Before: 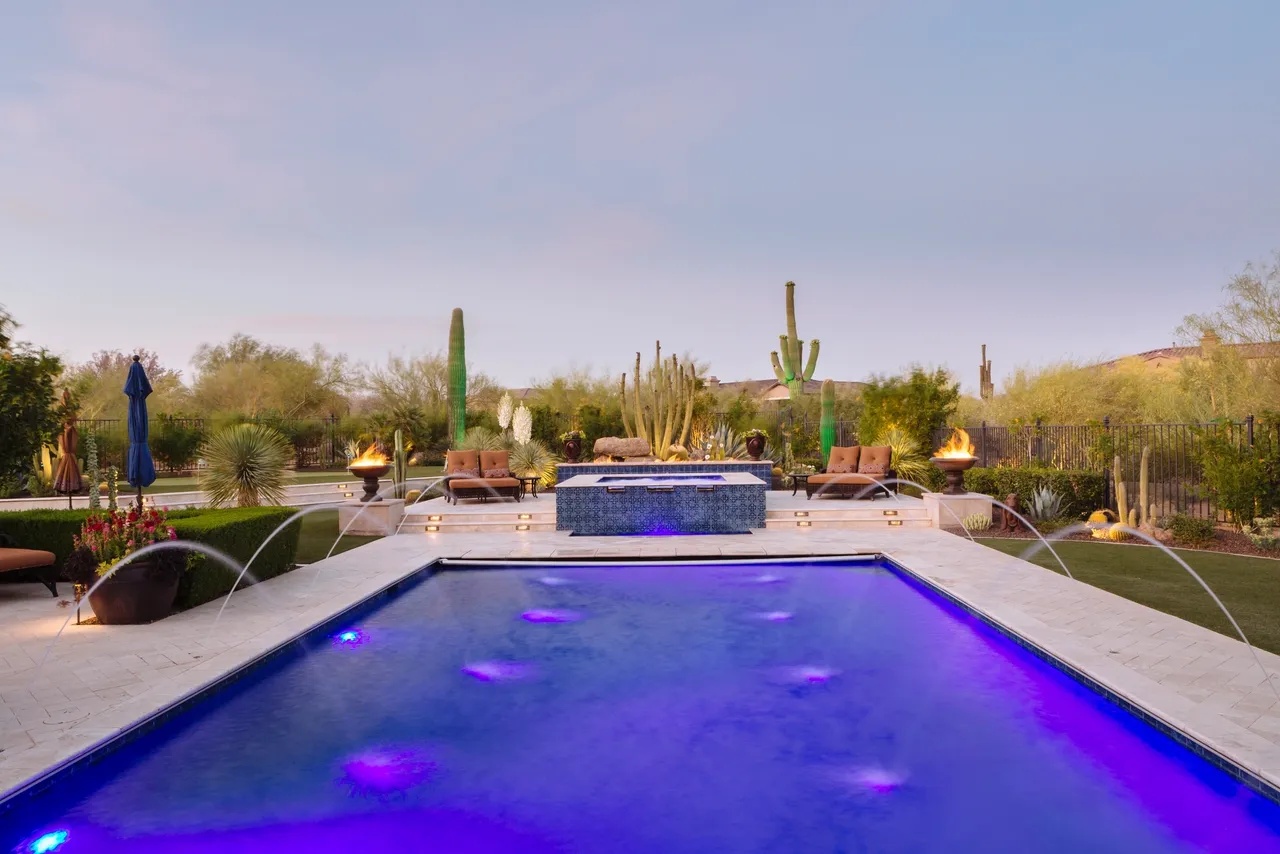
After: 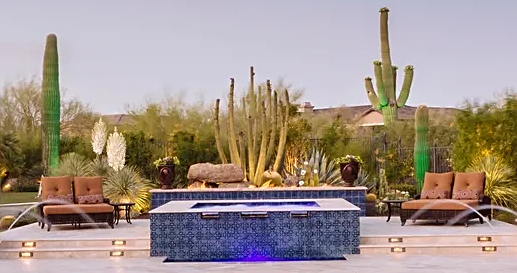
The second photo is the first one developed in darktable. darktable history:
sharpen: on, module defaults
crop: left 31.751%, top 32.172%, right 27.8%, bottom 35.83%
